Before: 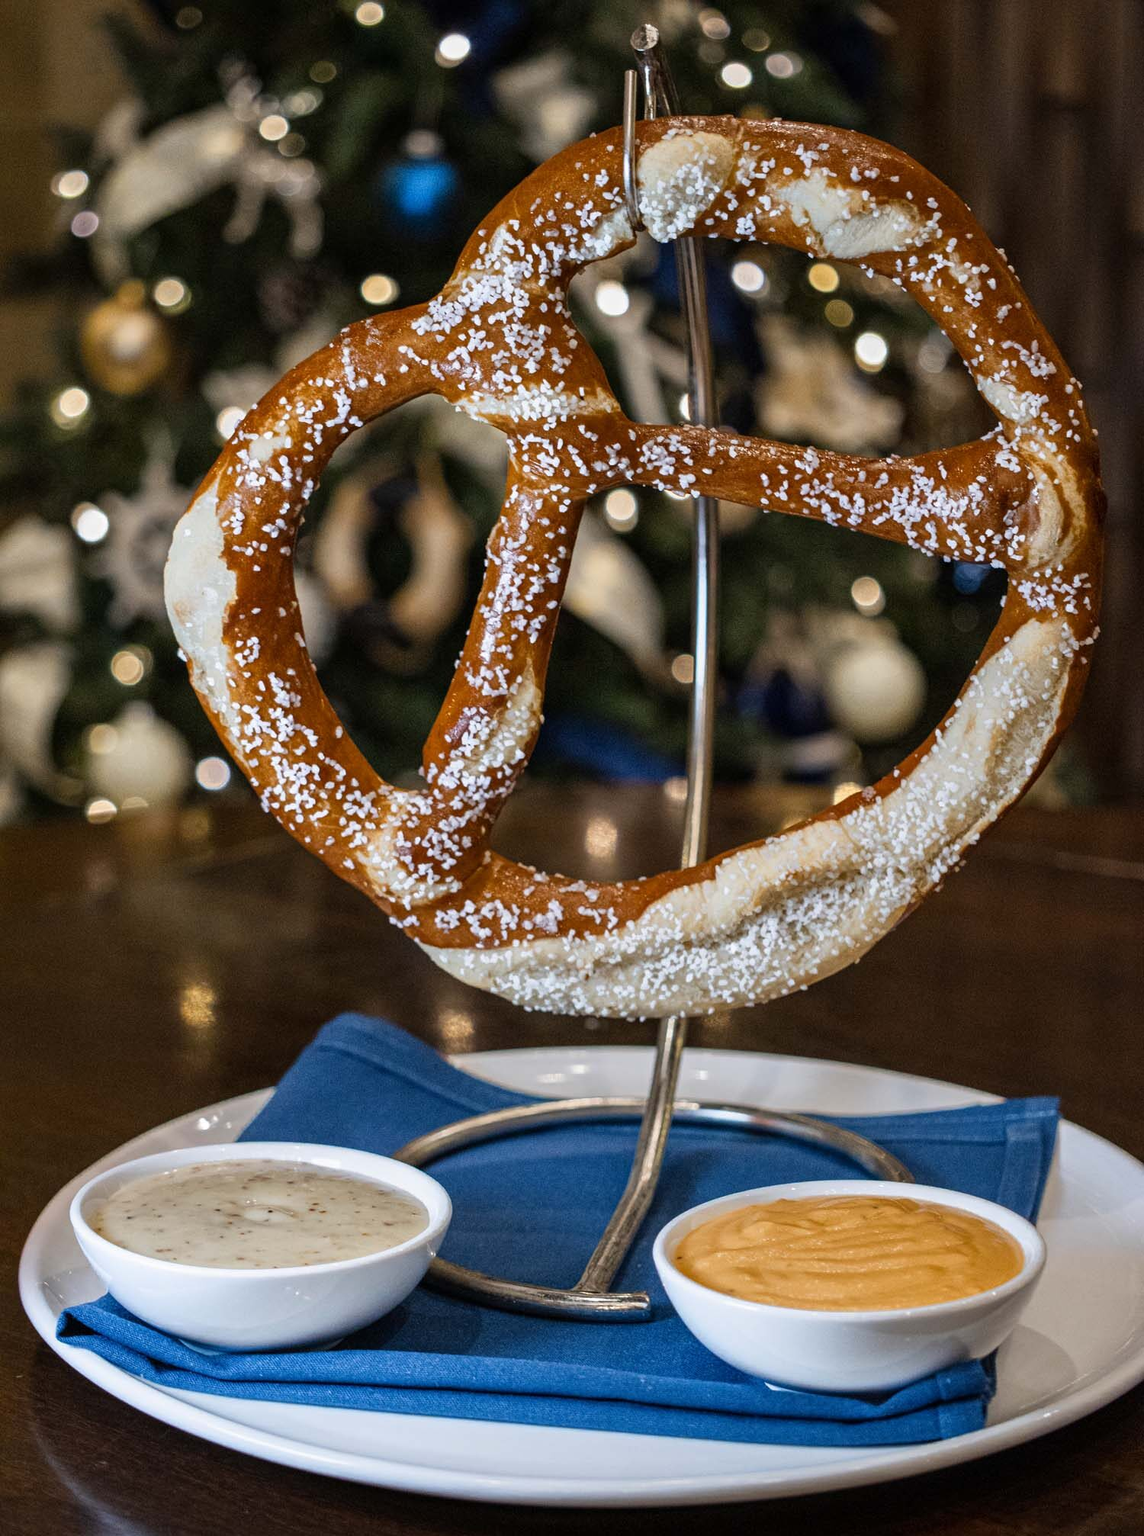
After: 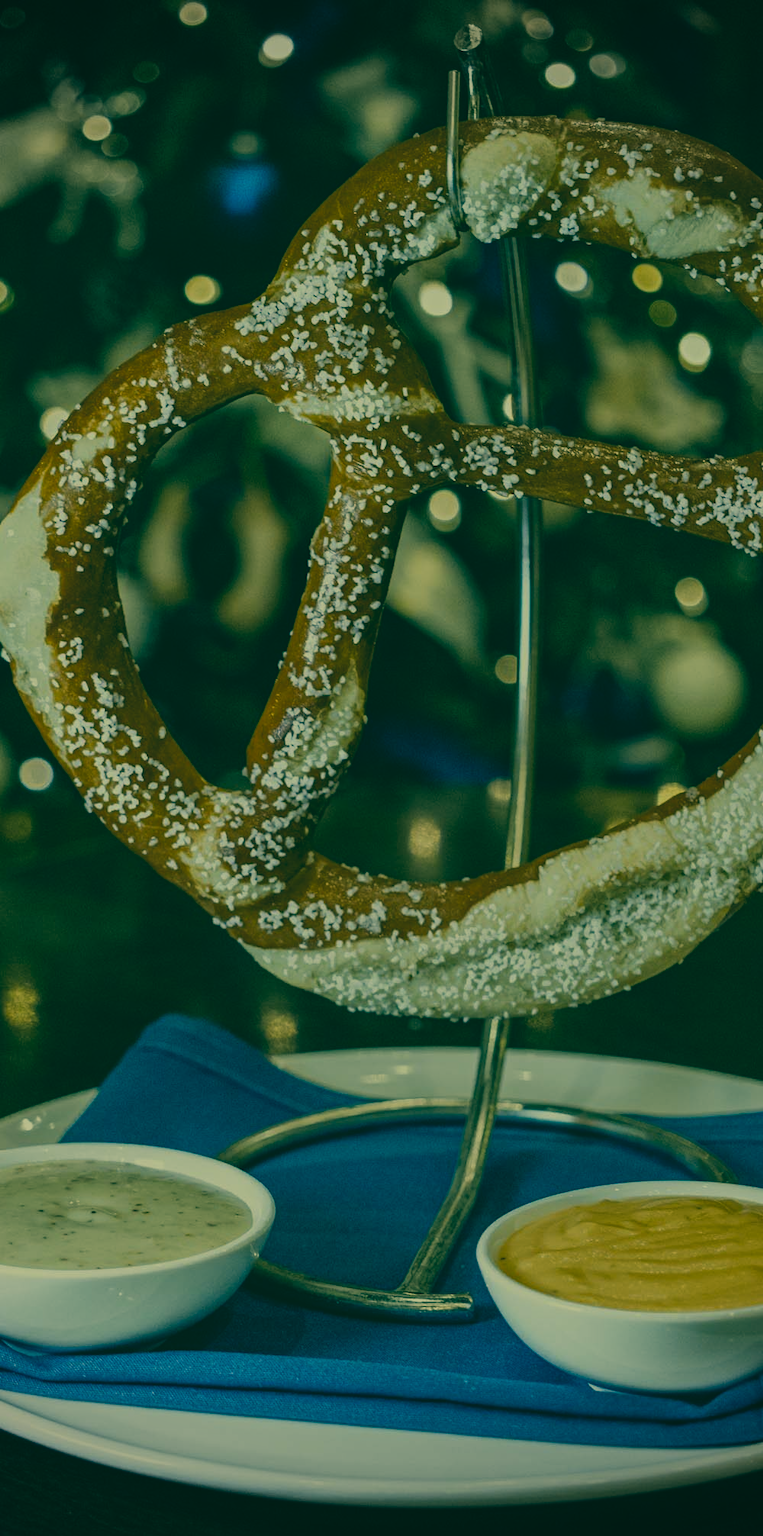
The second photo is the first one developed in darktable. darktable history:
crop and rotate: left 15.546%, right 17.787%
vignetting: on, module defaults
color correction: highlights a* 1.83, highlights b* 34.02, shadows a* -36.68, shadows b* -5.48
exposure: black level correction -0.016, exposure -1.018 EV, compensate highlight preservation false
